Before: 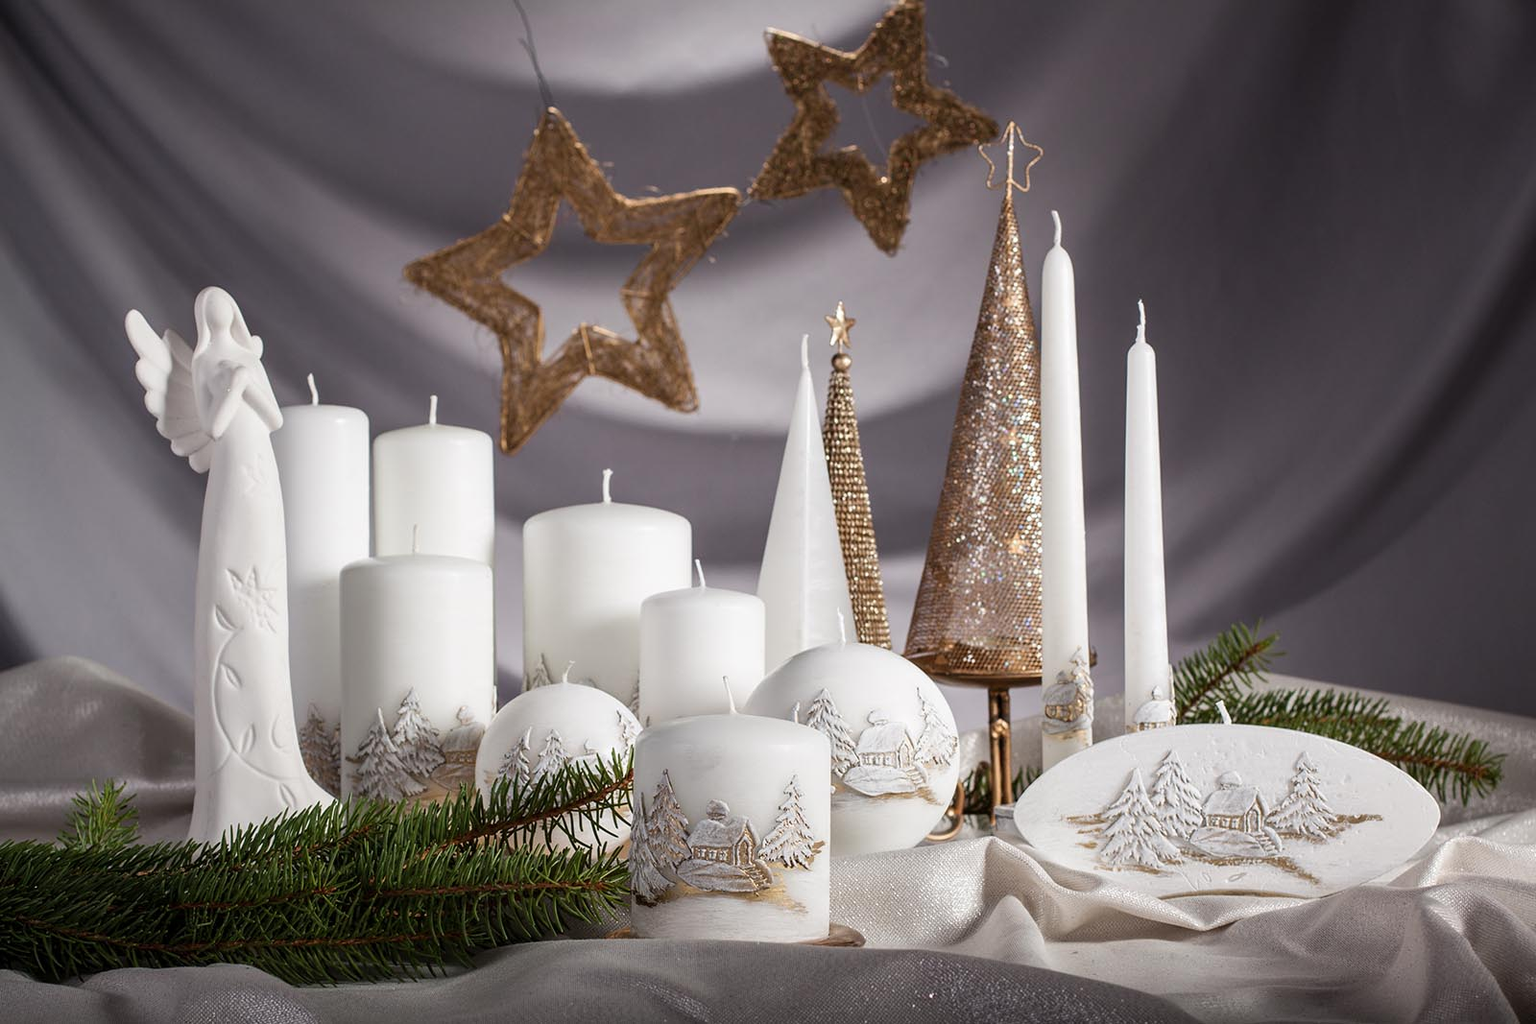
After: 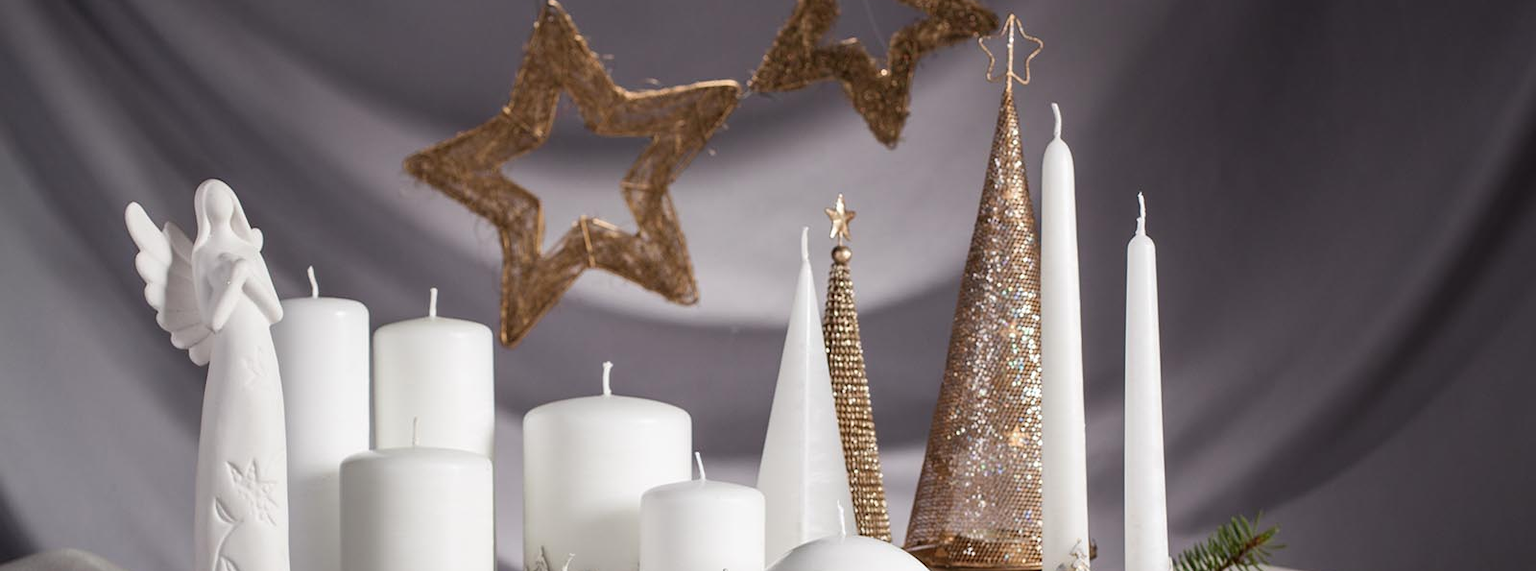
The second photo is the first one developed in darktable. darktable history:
crop and rotate: top 10.551%, bottom 33.609%
